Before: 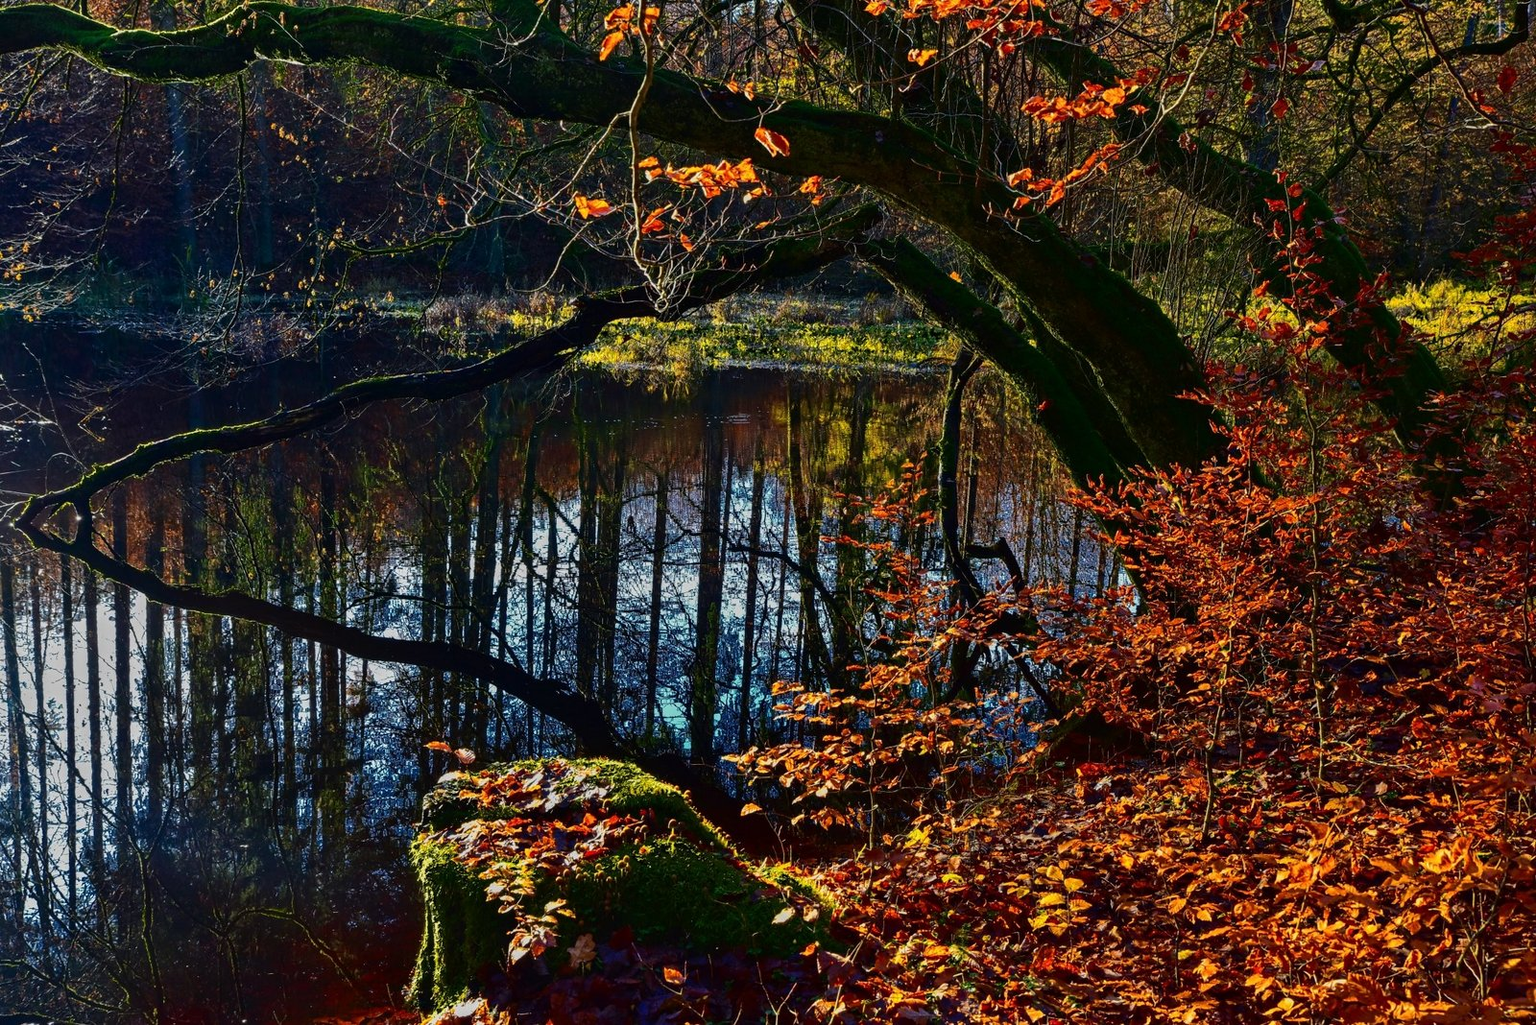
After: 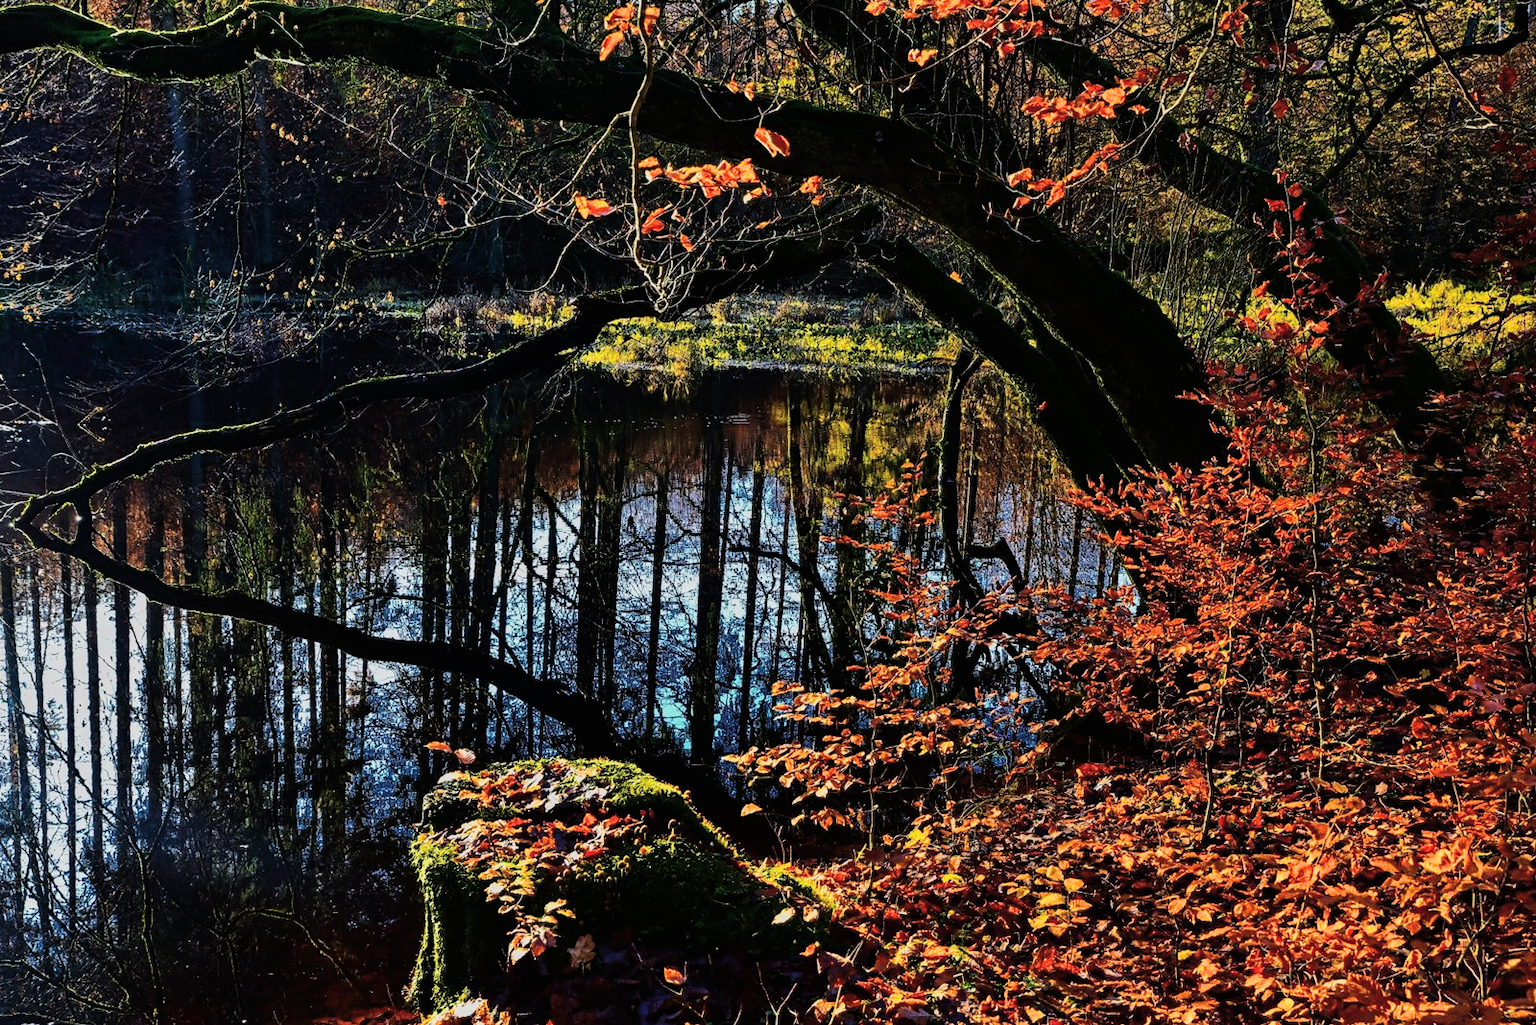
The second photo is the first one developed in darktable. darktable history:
exposure: black level correction -0.005, exposure 0.614 EV, compensate highlight preservation false
haze removal: compatibility mode true, adaptive false
filmic rgb: black relative exposure -7.5 EV, white relative exposure 4.99 EV, threshold 5.95 EV, hardness 3.33, contrast 1.298, color science v6 (2022), enable highlight reconstruction true
